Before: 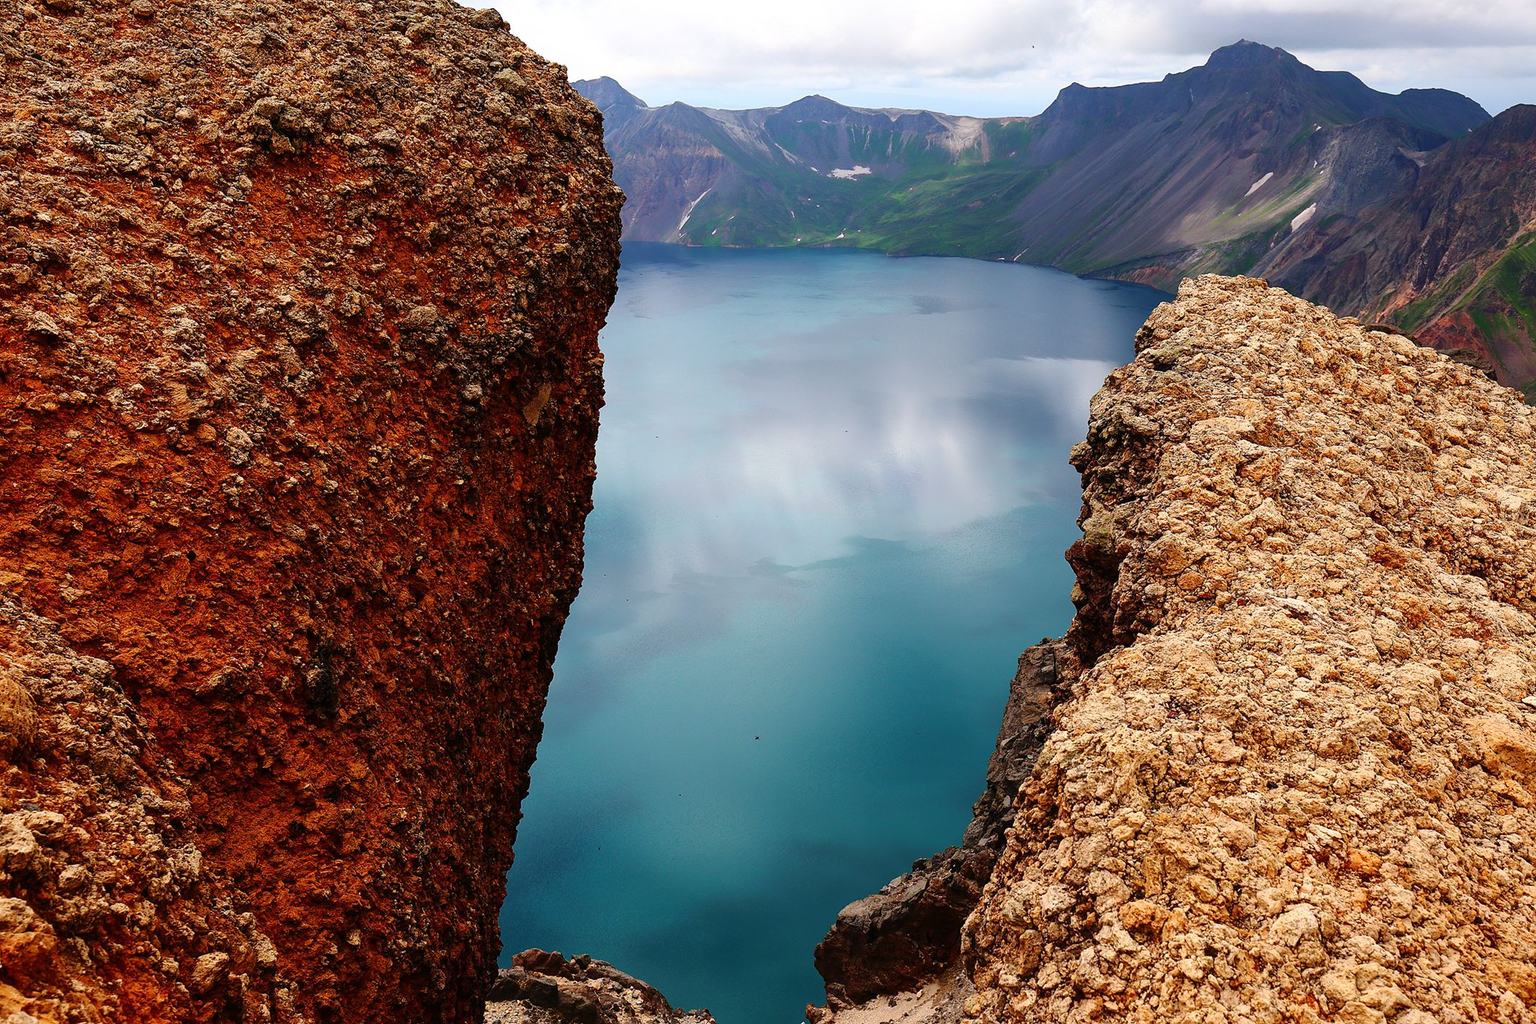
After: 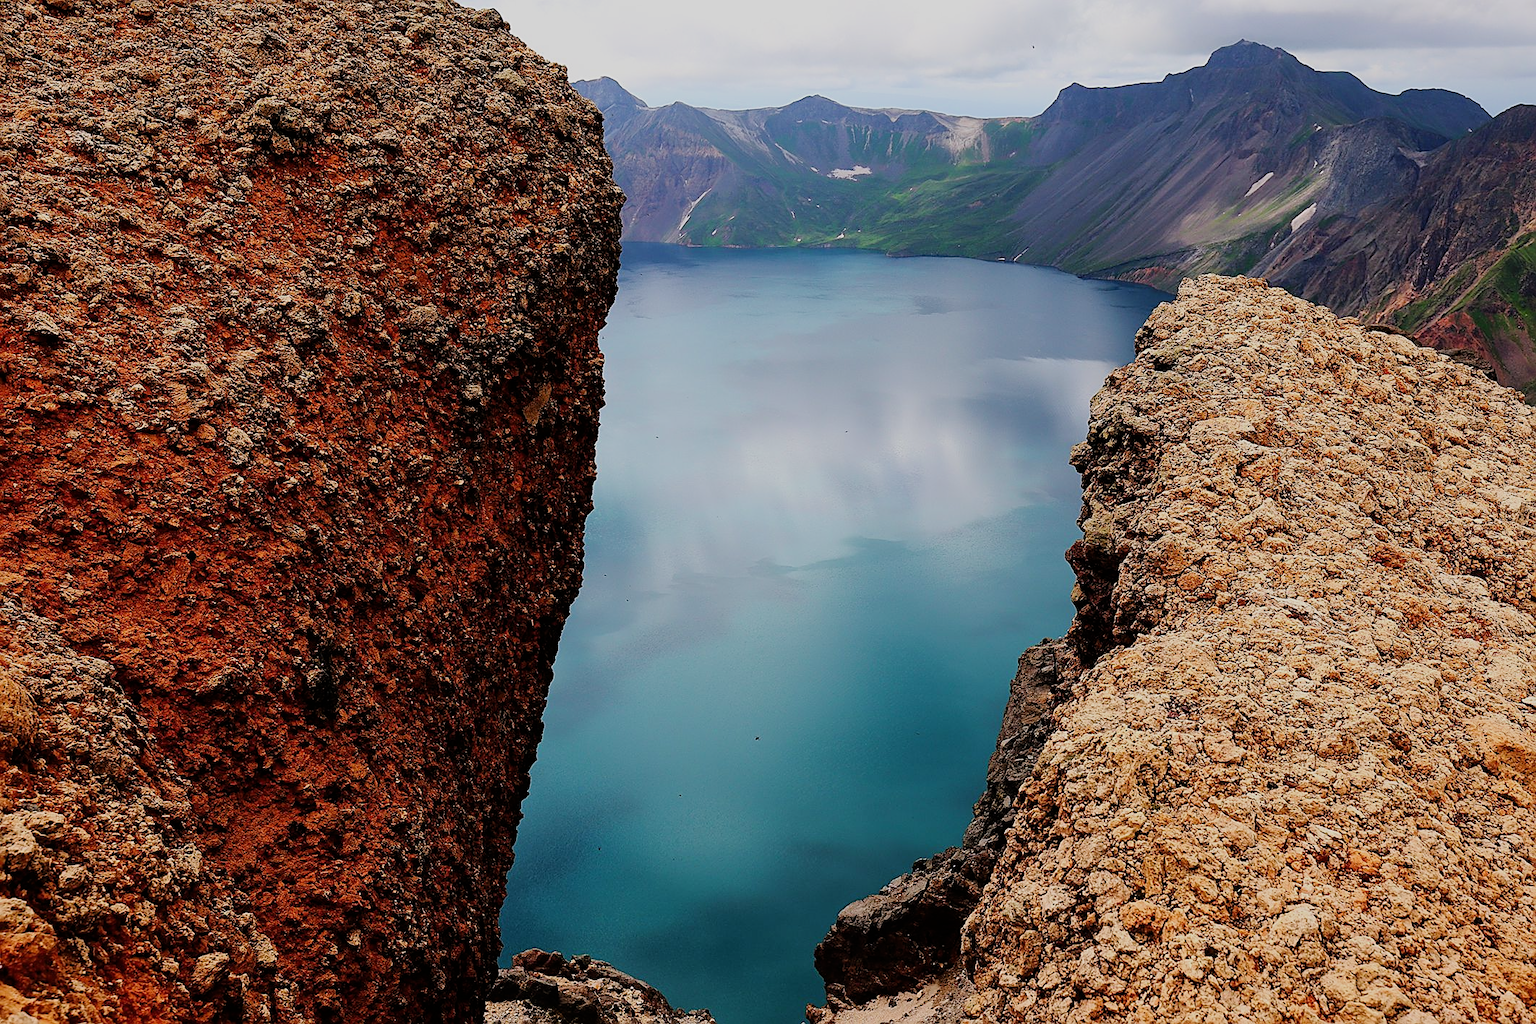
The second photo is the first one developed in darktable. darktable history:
exposure: compensate highlight preservation false
filmic rgb: black relative exposure -7.65 EV, white relative exposure 4.56 EV, hardness 3.61
sharpen: on, module defaults
